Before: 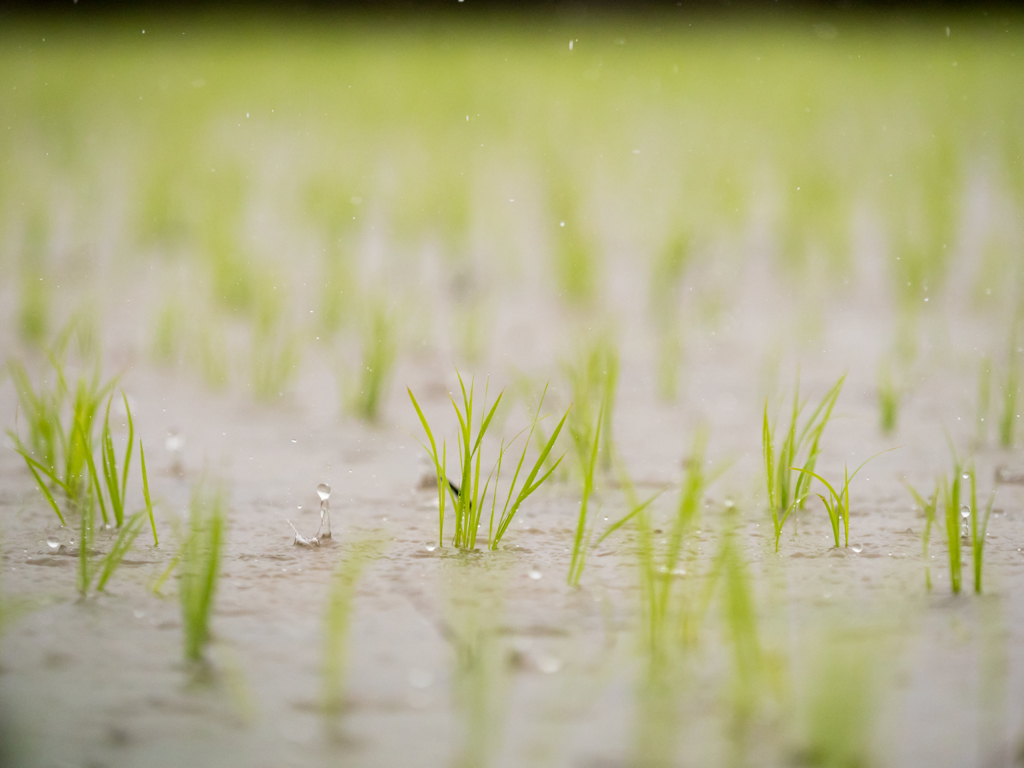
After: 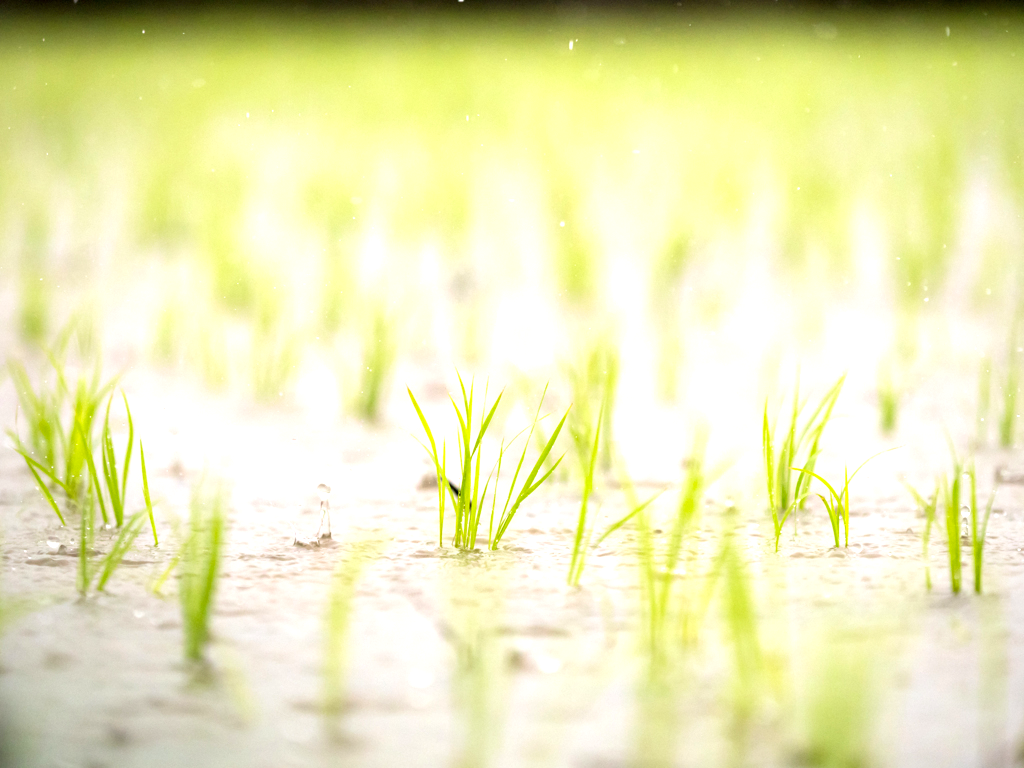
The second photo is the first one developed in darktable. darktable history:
contrast equalizer: octaves 7, y [[0.528 ×6], [0.514 ×6], [0.362 ×6], [0 ×6], [0 ×6]]
tone equalizer: on, module defaults
exposure: black level correction 0, exposure 0.947 EV, compensate highlight preservation false
